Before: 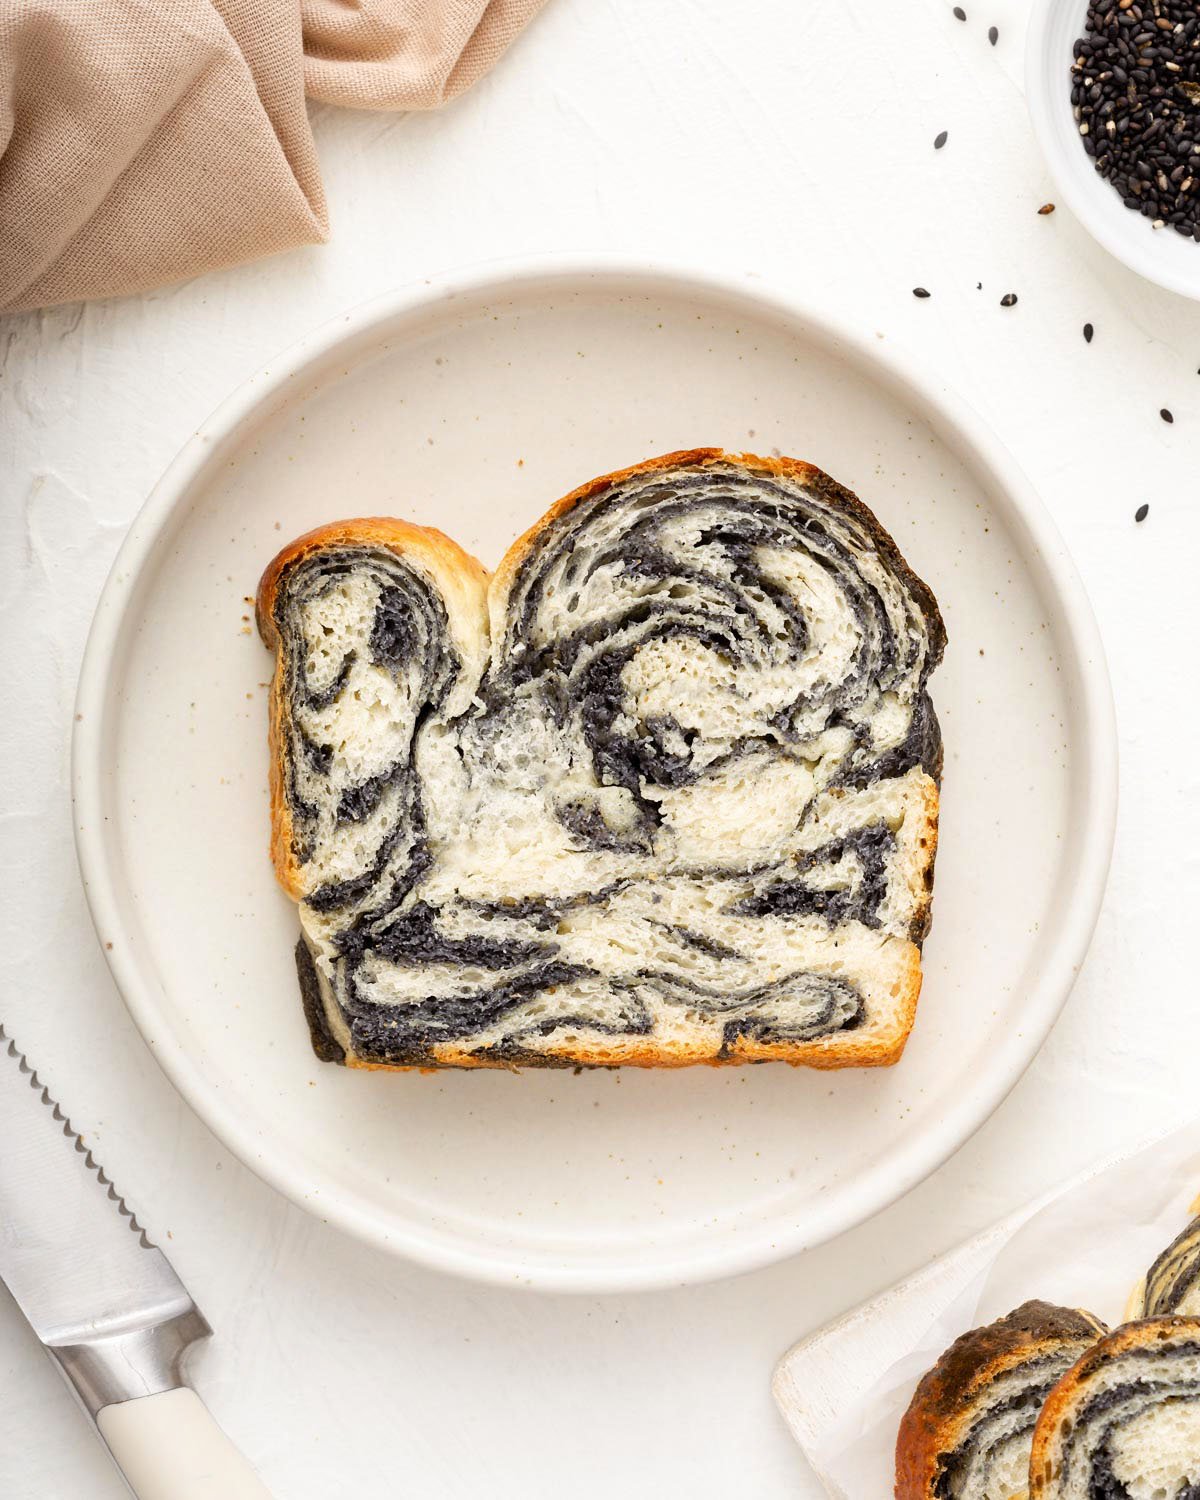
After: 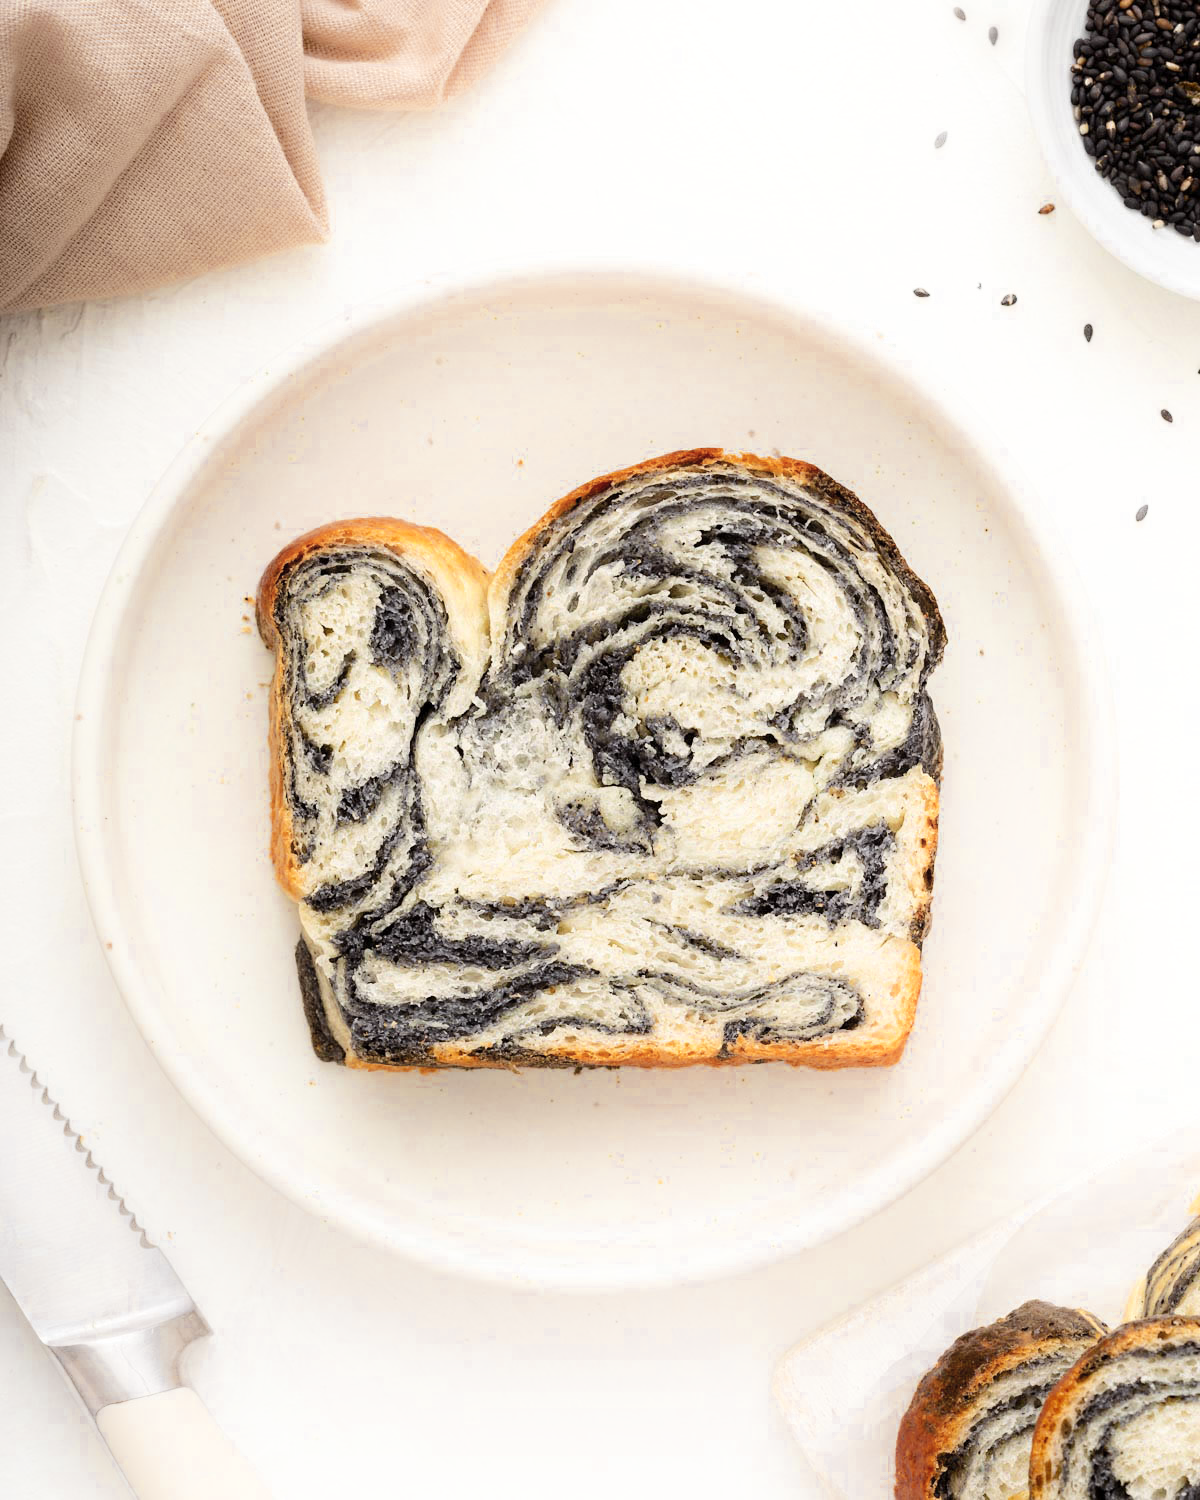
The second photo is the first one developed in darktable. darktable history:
color zones: curves: ch0 [(0.035, 0.242) (0.25, 0.5) (0.384, 0.214) (0.488, 0.255) (0.75, 0.5)]; ch1 [(0.063, 0.379) (0.25, 0.5) (0.354, 0.201) (0.489, 0.085) (0.729, 0.271)]; ch2 [(0.25, 0.5) (0.38, 0.517) (0.442, 0.51) (0.735, 0.456)]
shadows and highlights: shadows -40.15, highlights 62.88, soften with gaussian
